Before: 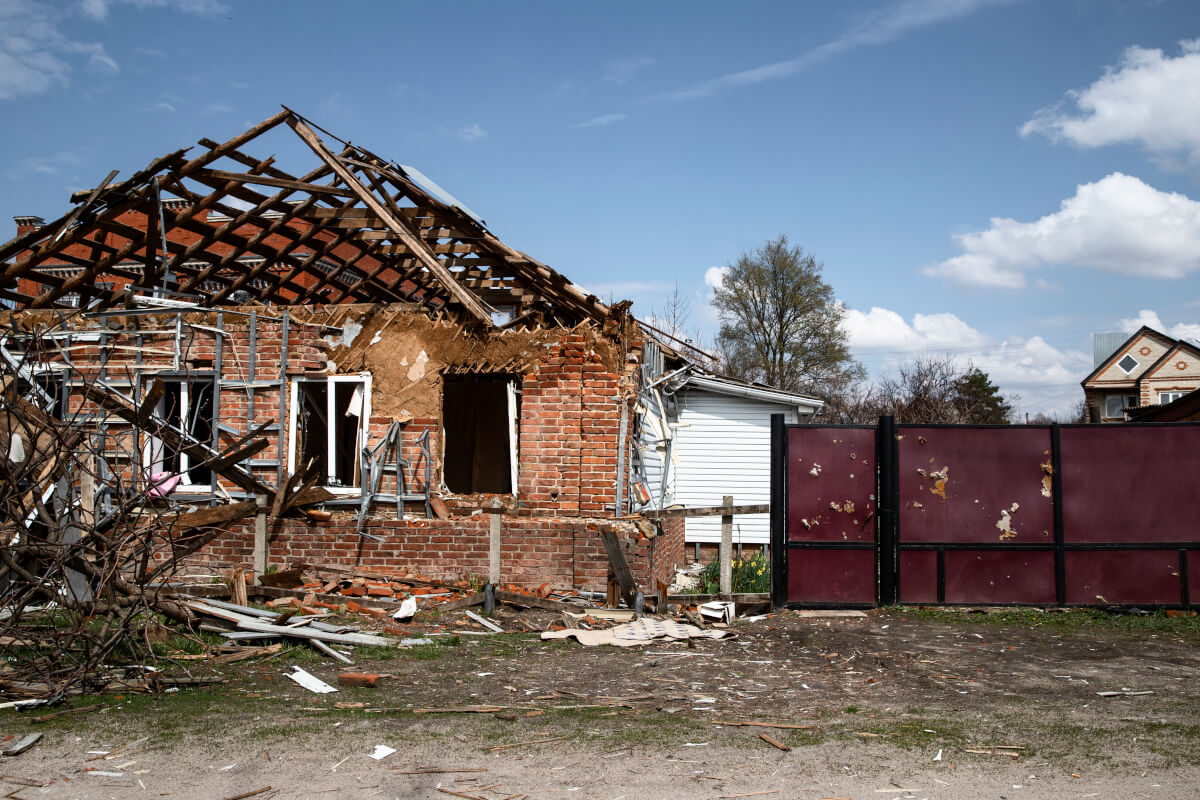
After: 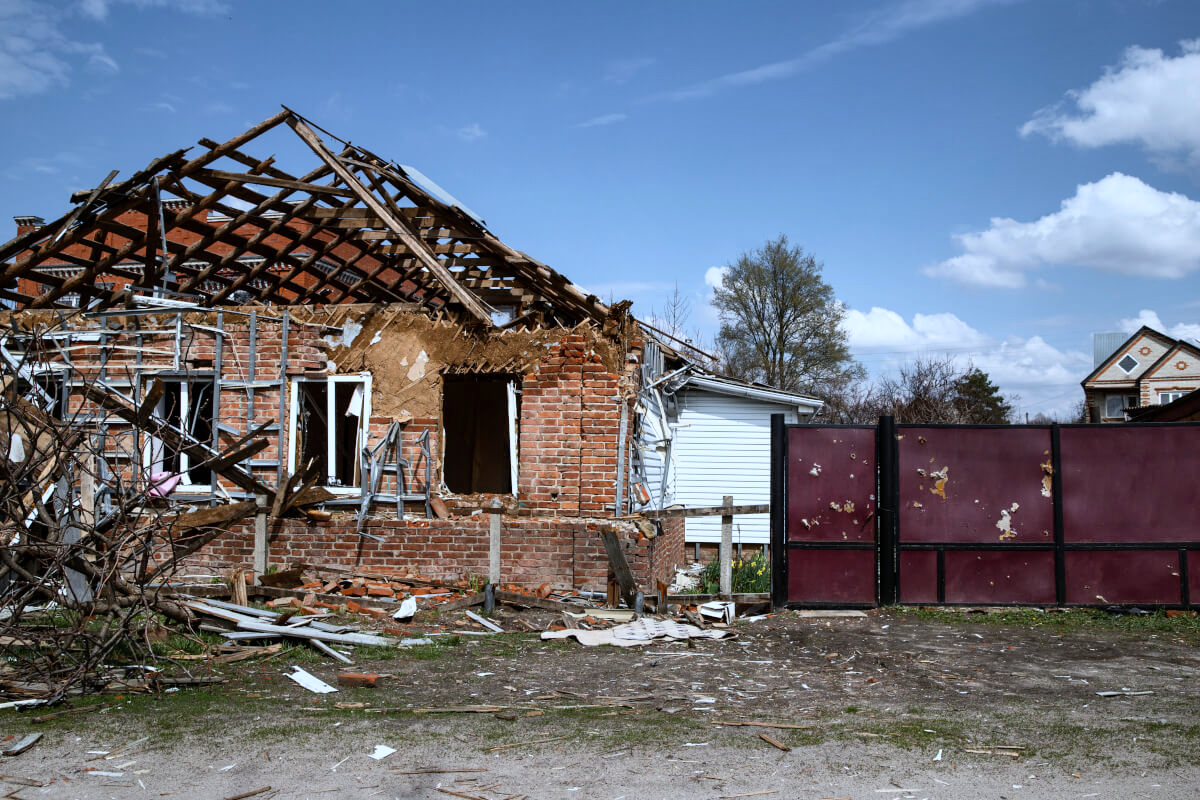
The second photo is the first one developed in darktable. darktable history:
shadows and highlights: highlights color adjustment 0%, low approximation 0.01, soften with gaussian
white balance: red 0.924, blue 1.095
